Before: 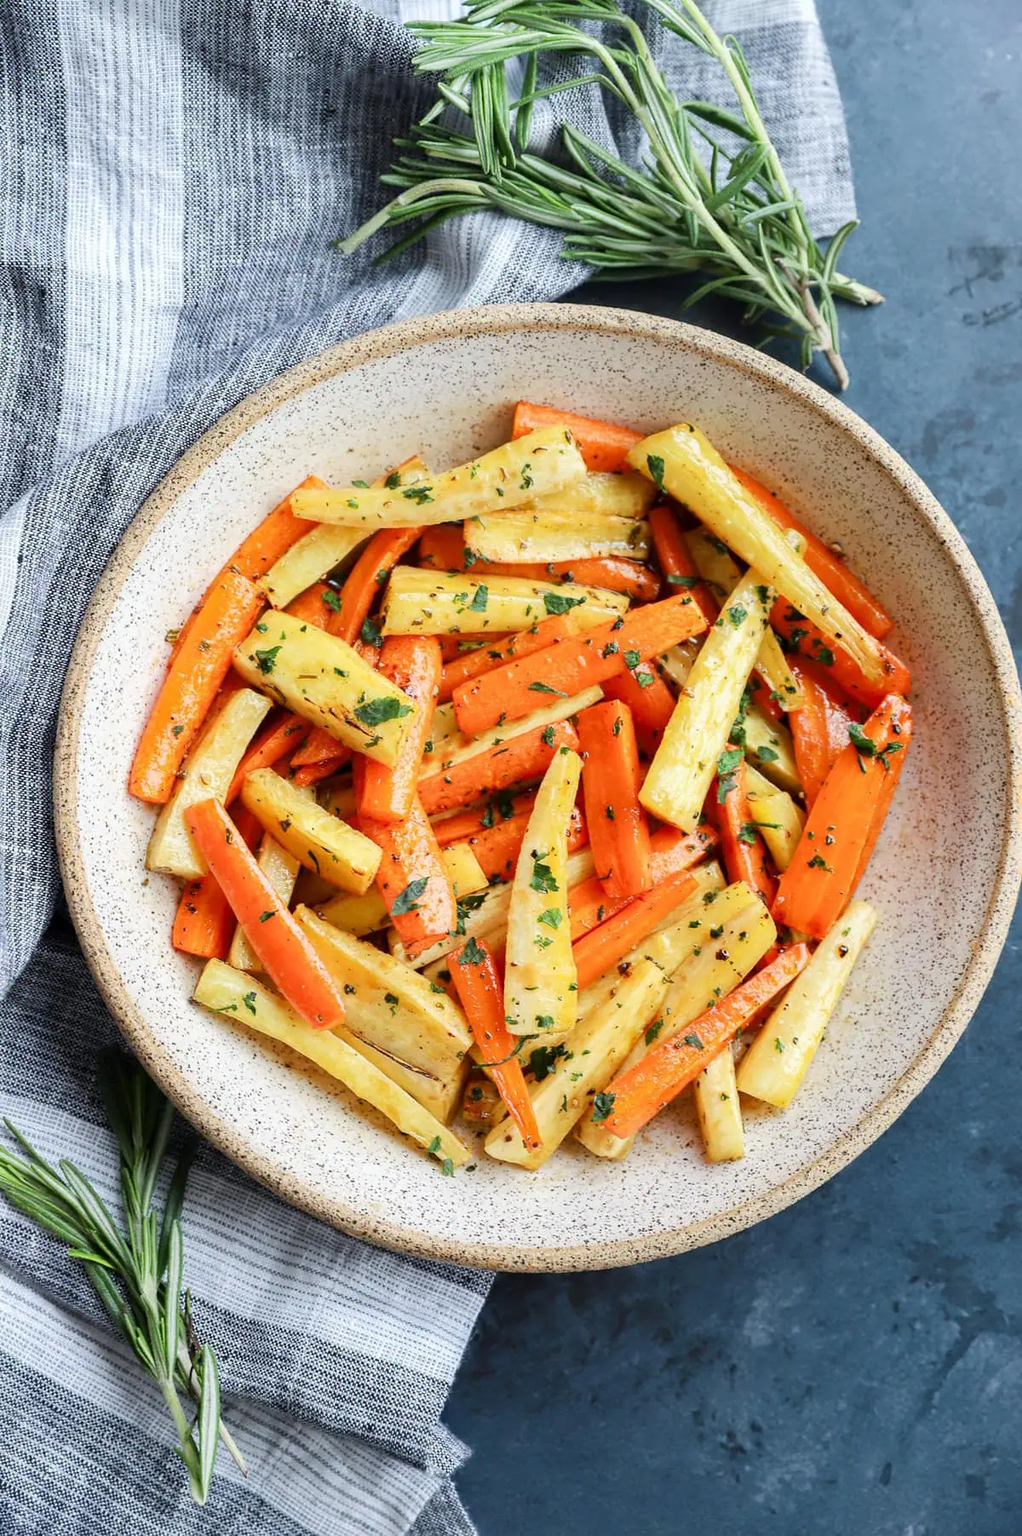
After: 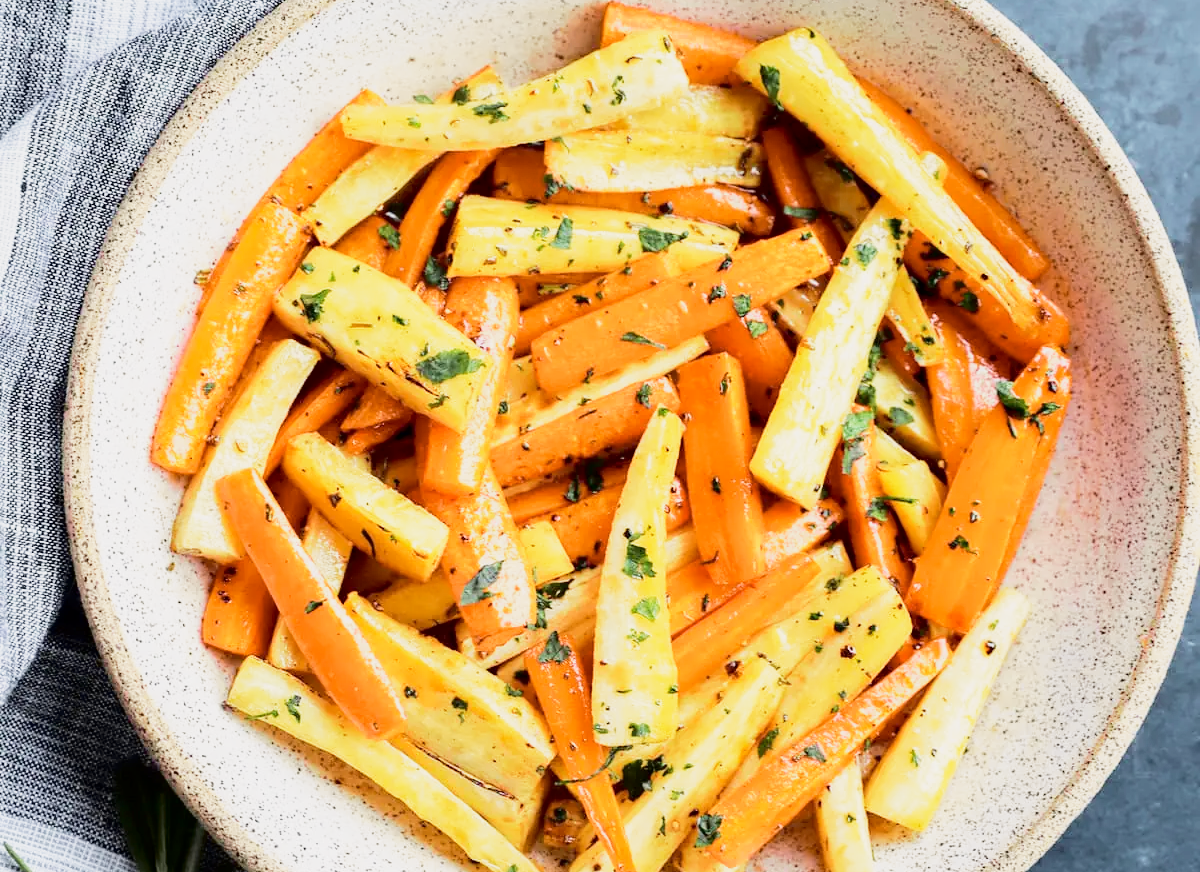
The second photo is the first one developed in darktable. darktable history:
tone curve: curves: ch0 [(0.003, 0) (0.066, 0.017) (0.163, 0.09) (0.264, 0.238) (0.395, 0.421) (0.517, 0.575) (0.633, 0.687) (0.791, 0.814) (1, 1)]; ch1 [(0, 0) (0.149, 0.17) (0.327, 0.339) (0.39, 0.403) (0.456, 0.463) (0.501, 0.502) (0.512, 0.507) (0.53, 0.533) (0.575, 0.592) (0.671, 0.655) (0.729, 0.679) (1, 1)]; ch2 [(0, 0) (0.337, 0.382) (0.464, 0.47) (0.501, 0.502) (0.527, 0.532) (0.563, 0.555) (0.615, 0.61) (0.663, 0.68) (1, 1)], color space Lab, independent channels, preserve colors none
crop and rotate: top 26.056%, bottom 25.543%
base curve: curves: ch0 [(0, 0) (0.088, 0.125) (0.176, 0.251) (0.354, 0.501) (0.613, 0.749) (1, 0.877)], preserve colors none
exposure: exposure -0.05 EV
